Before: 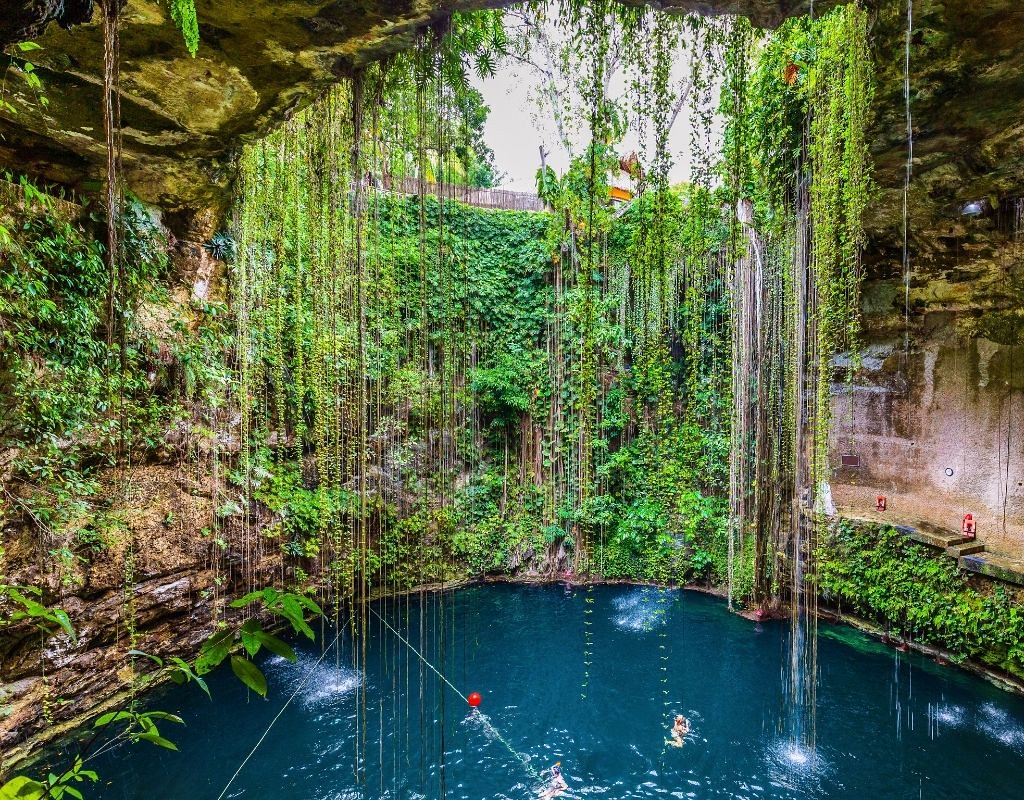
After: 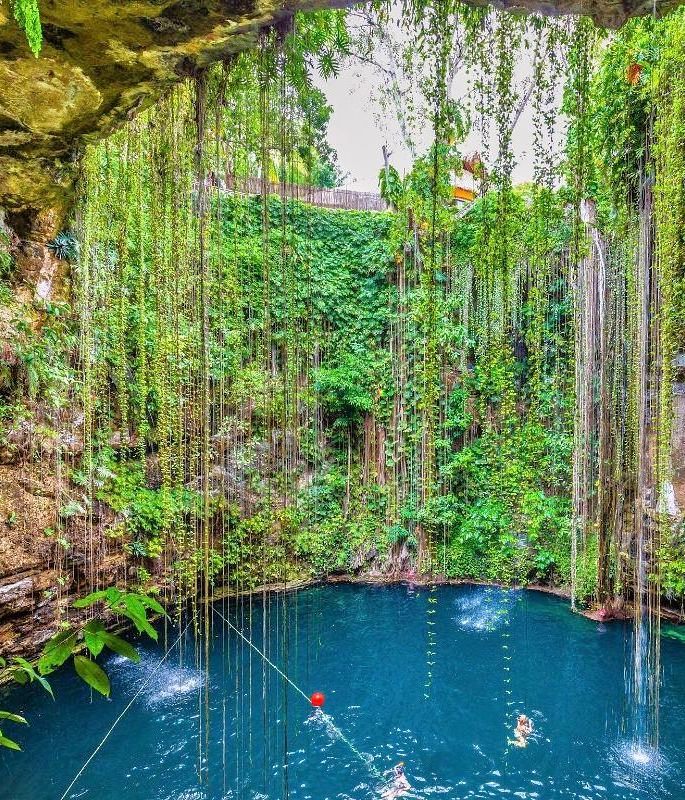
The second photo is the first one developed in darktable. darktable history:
crop: left 15.372%, right 17.72%
tone equalizer: -7 EV 0.146 EV, -6 EV 0.602 EV, -5 EV 1.17 EV, -4 EV 1.33 EV, -3 EV 1.17 EV, -2 EV 0.6 EV, -1 EV 0.148 EV
